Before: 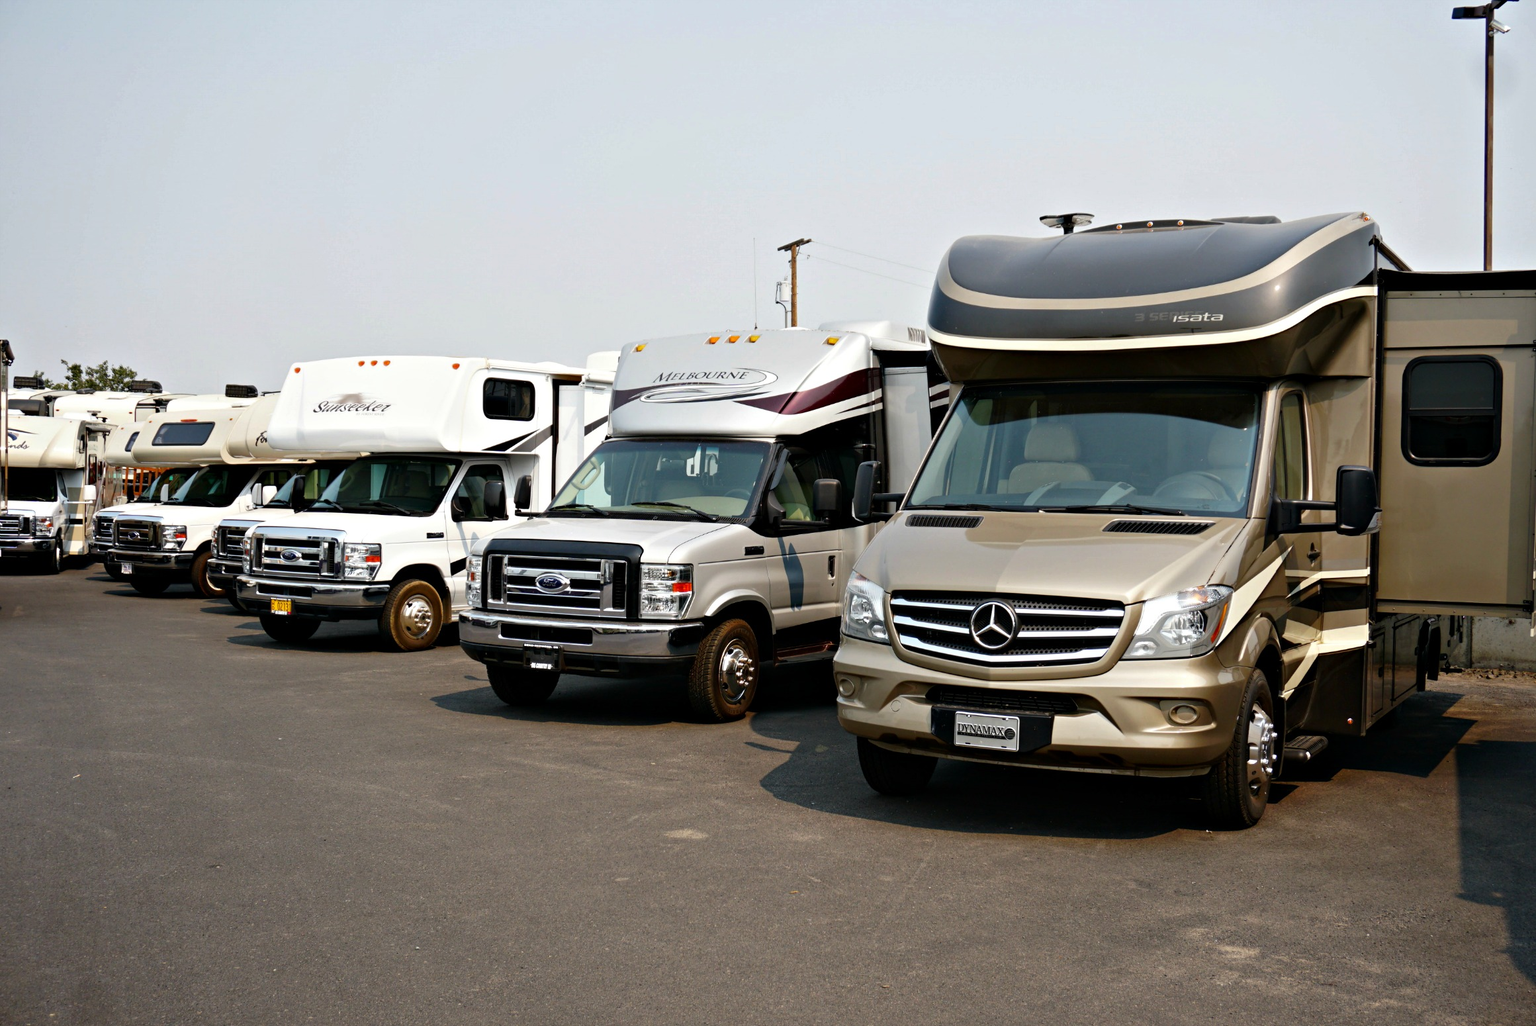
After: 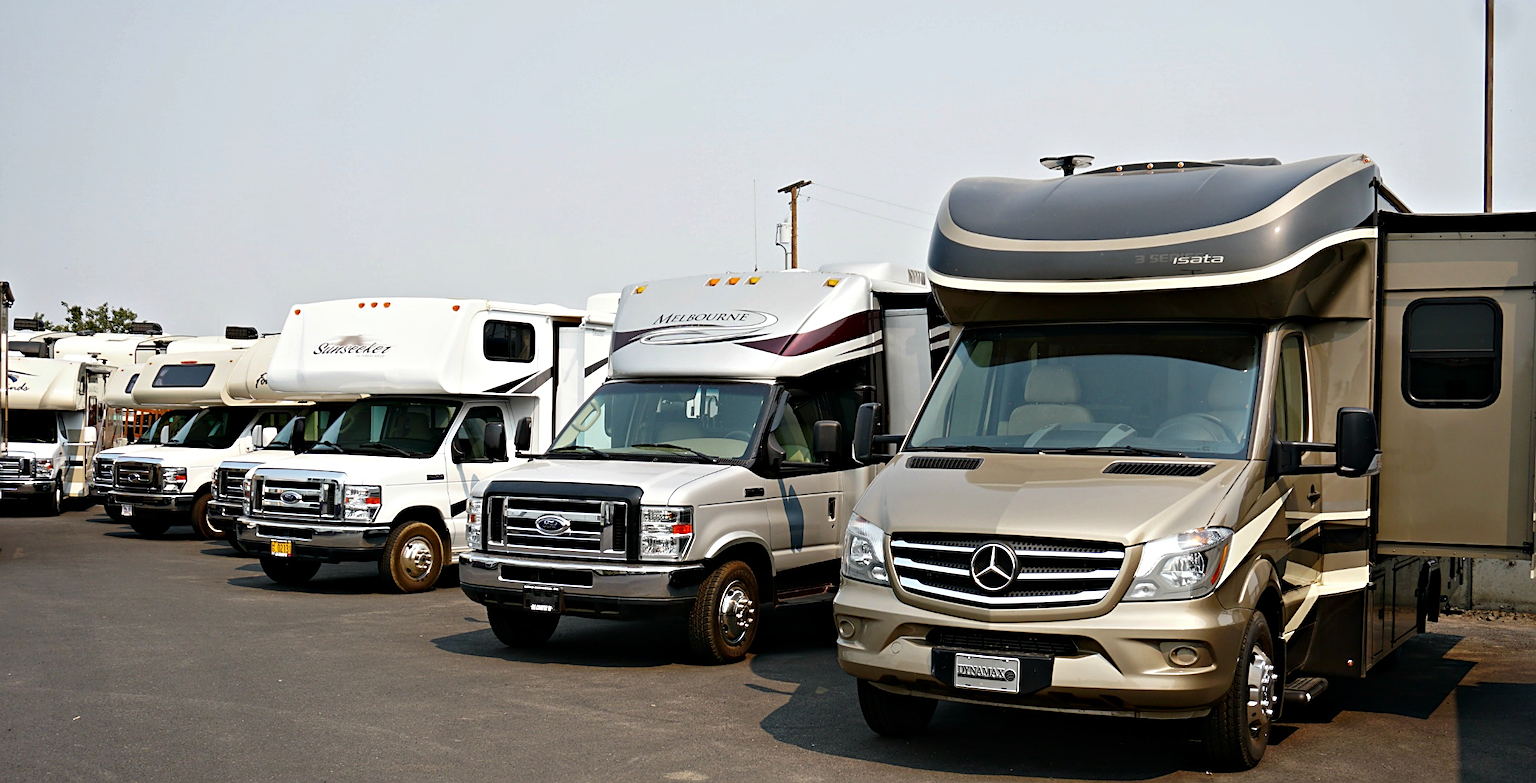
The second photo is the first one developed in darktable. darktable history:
sharpen: on, module defaults
crop: top 5.725%, bottom 17.833%
